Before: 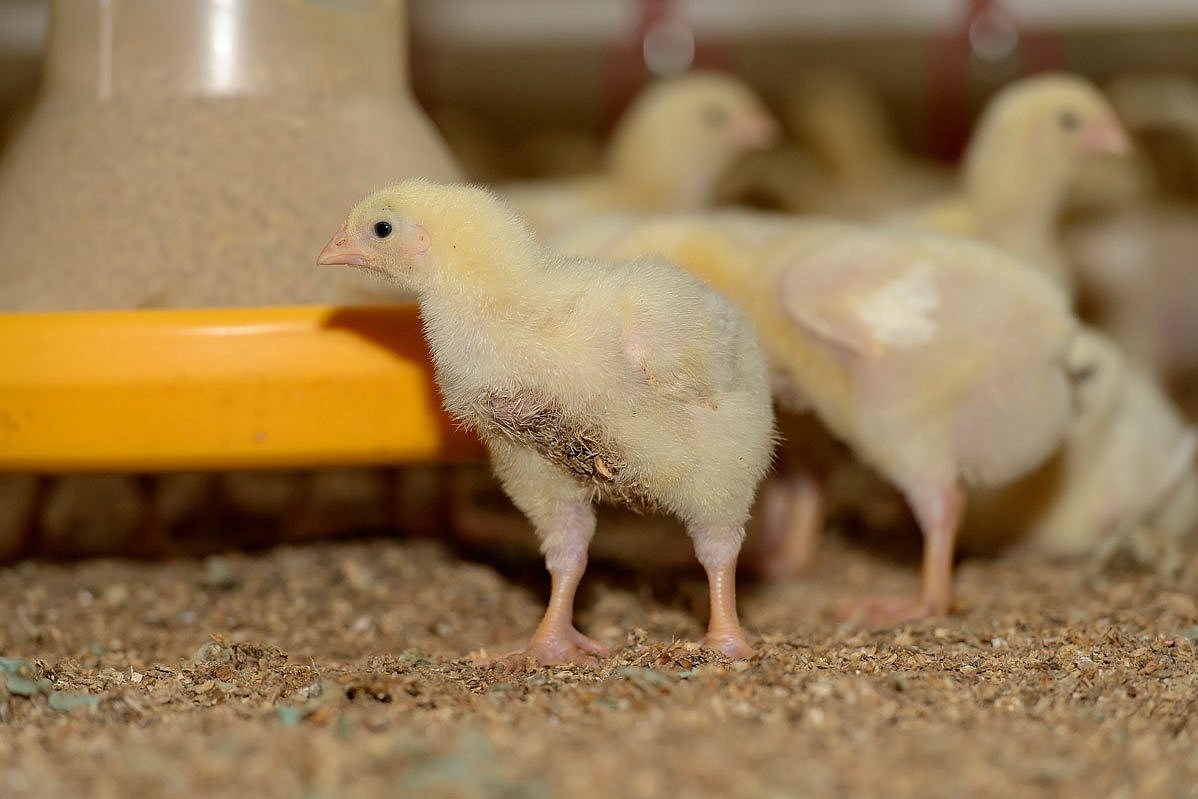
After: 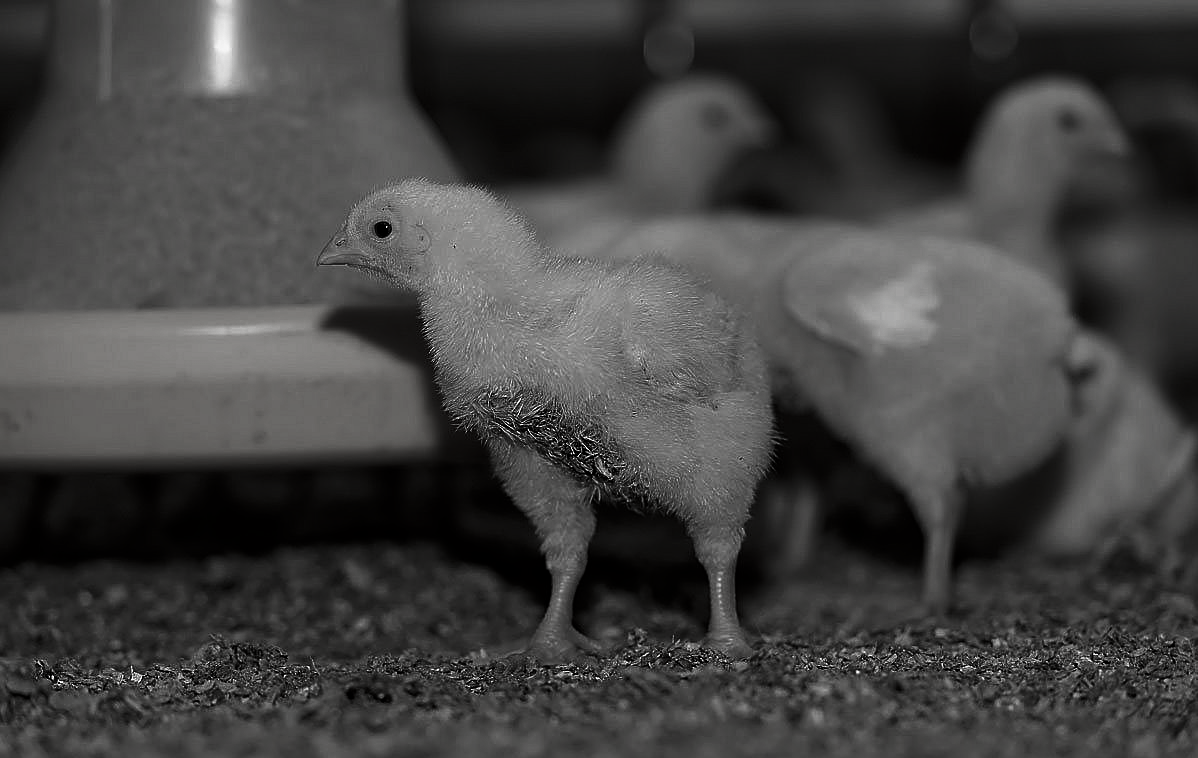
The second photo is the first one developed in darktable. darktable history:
contrast brightness saturation: contrast -0.031, brightness -0.601, saturation -0.982
crop and rotate: top 0.006%, bottom 5.066%
sharpen: on, module defaults
base curve: preserve colors none
